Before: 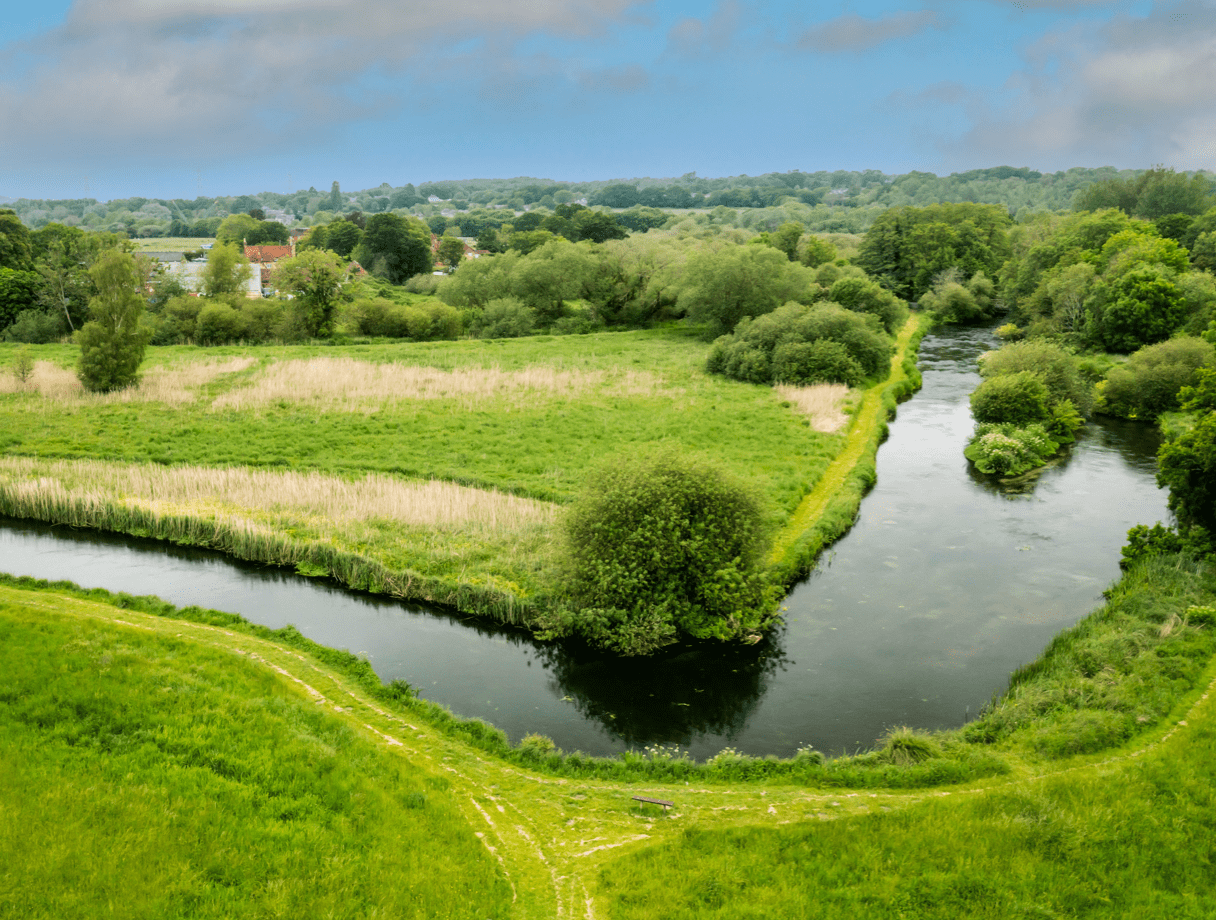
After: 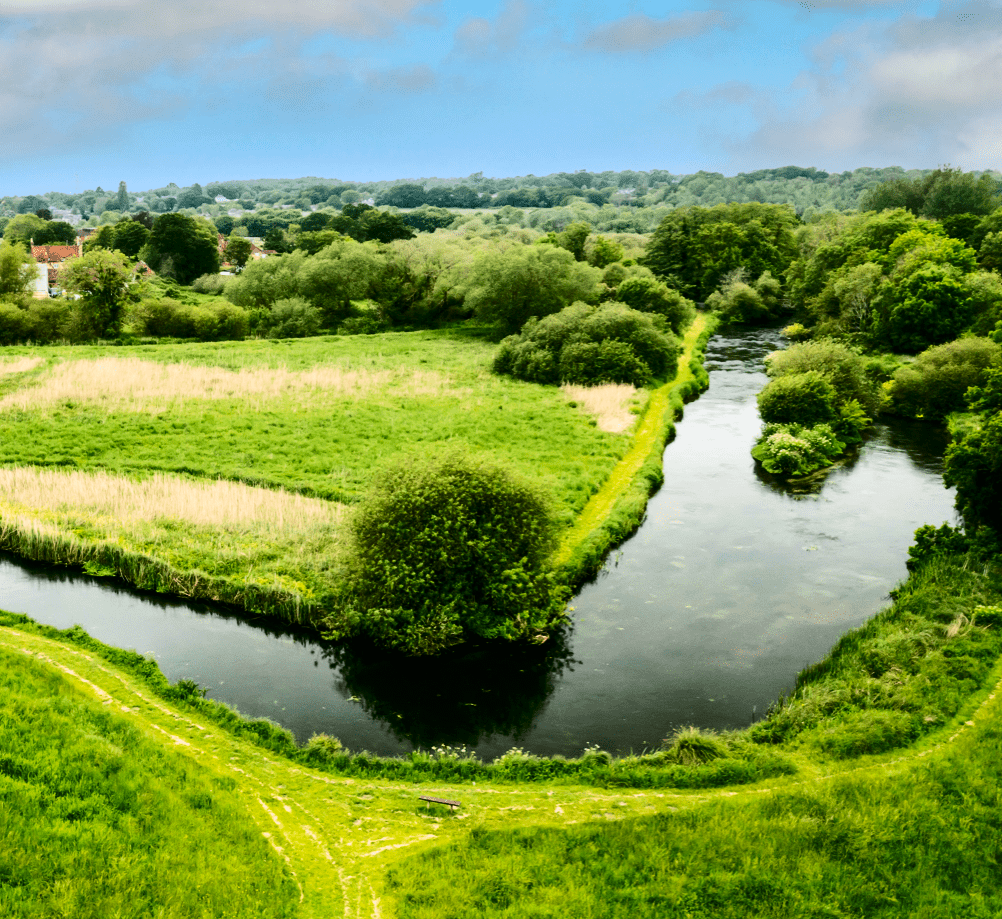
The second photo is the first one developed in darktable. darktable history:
contrast brightness saturation: contrast 0.32, brightness -0.08, saturation 0.17
crop: left 17.582%, bottom 0.031%
white balance: emerald 1
